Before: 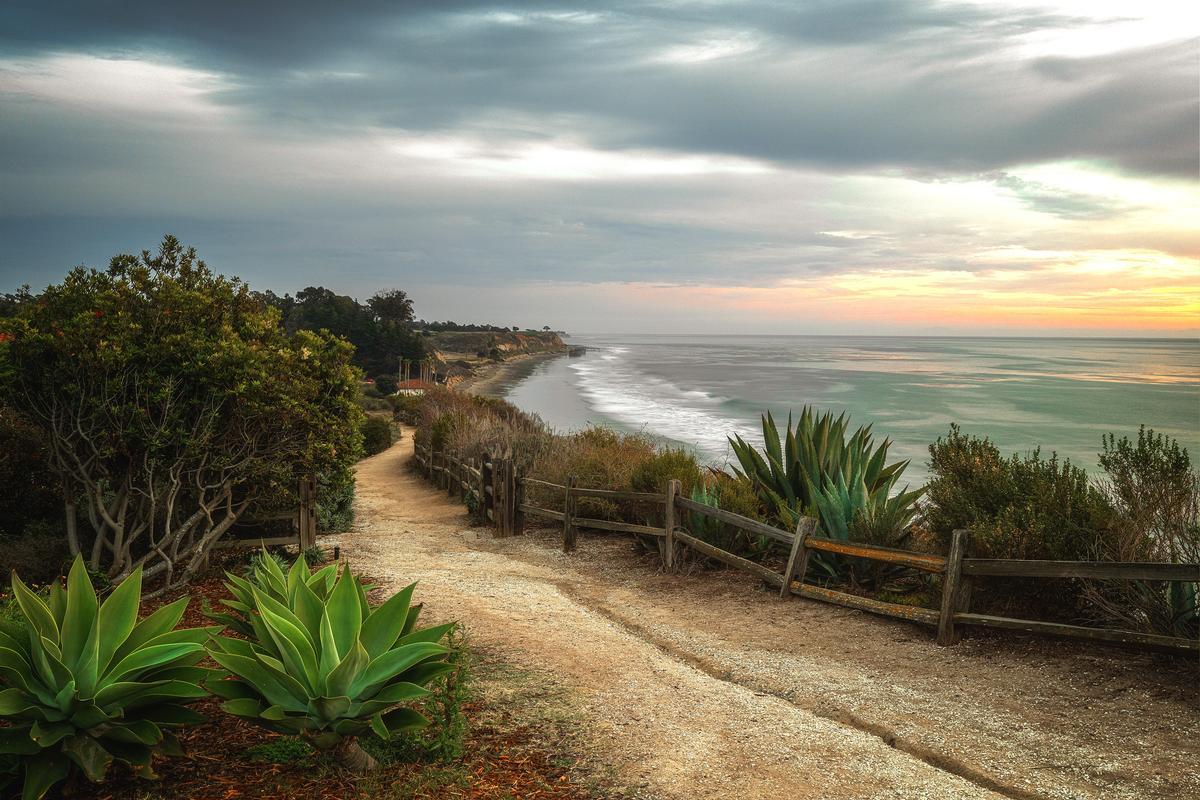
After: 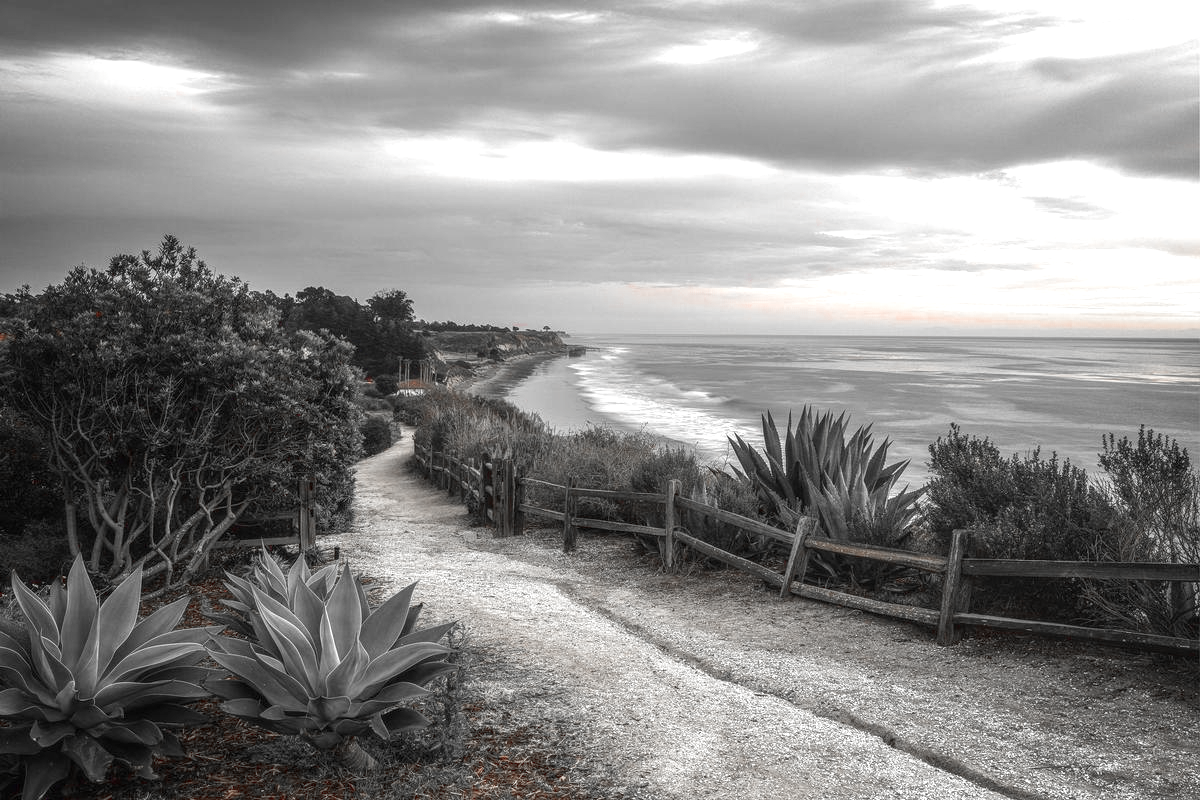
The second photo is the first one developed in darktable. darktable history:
exposure: exposure 0.376 EV, compensate highlight preservation false
color zones: curves: ch0 [(0, 0.278) (0.143, 0.5) (0.286, 0.5) (0.429, 0.5) (0.571, 0.5) (0.714, 0.5) (0.857, 0.5) (1, 0.5)]; ch1 [(0, 1) (0.143, 0.165) (0.286, 0) (0.429, 0) (0.571, 0) (0.714, 0) (0.857, 0.5) (1, 0.5)]; ch2 [(0, 0.508) (0.143, 0.5) (0.286, 0.5) (0.429, 0.5) (0.571, 0.5) (0.714, 0.5) (0.857, 0.5) (1, 0.5)]
local contrast: detail 117%
